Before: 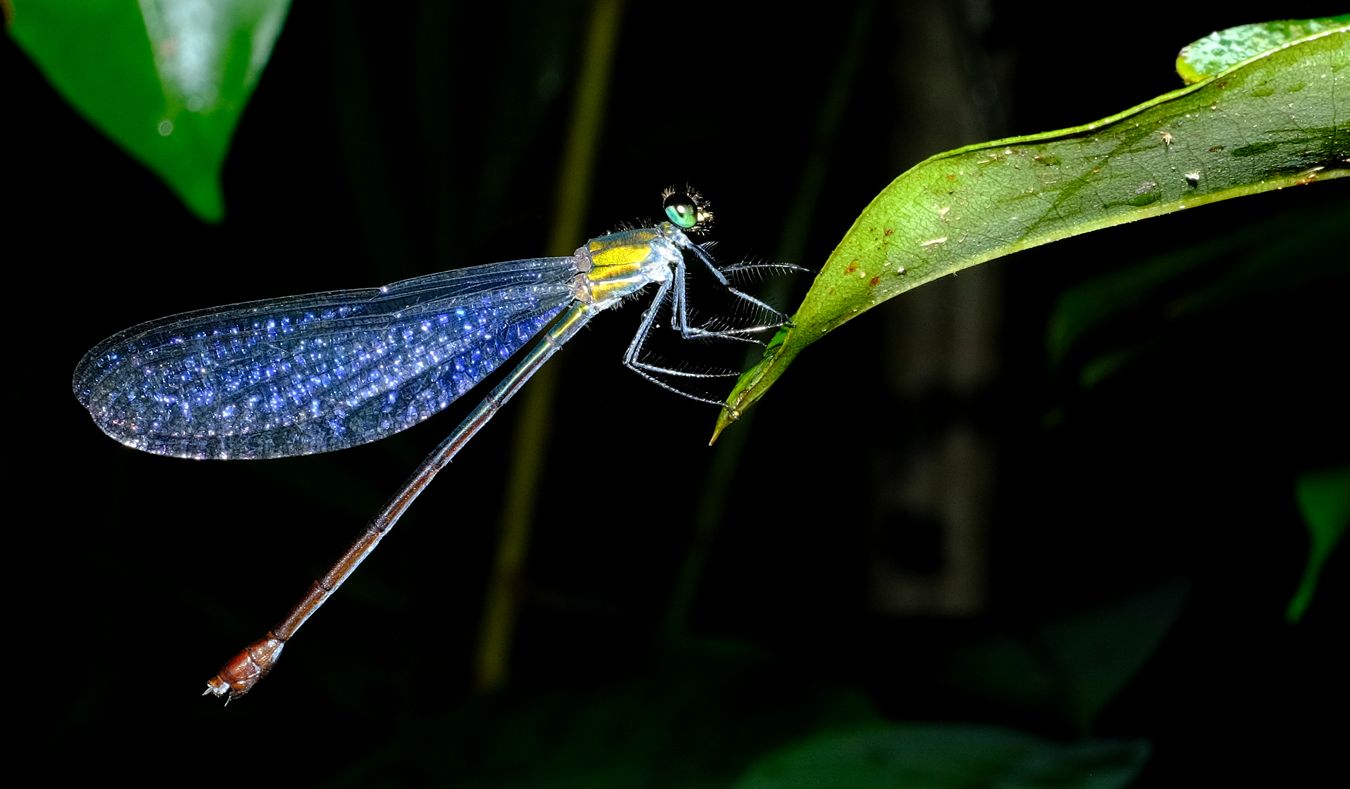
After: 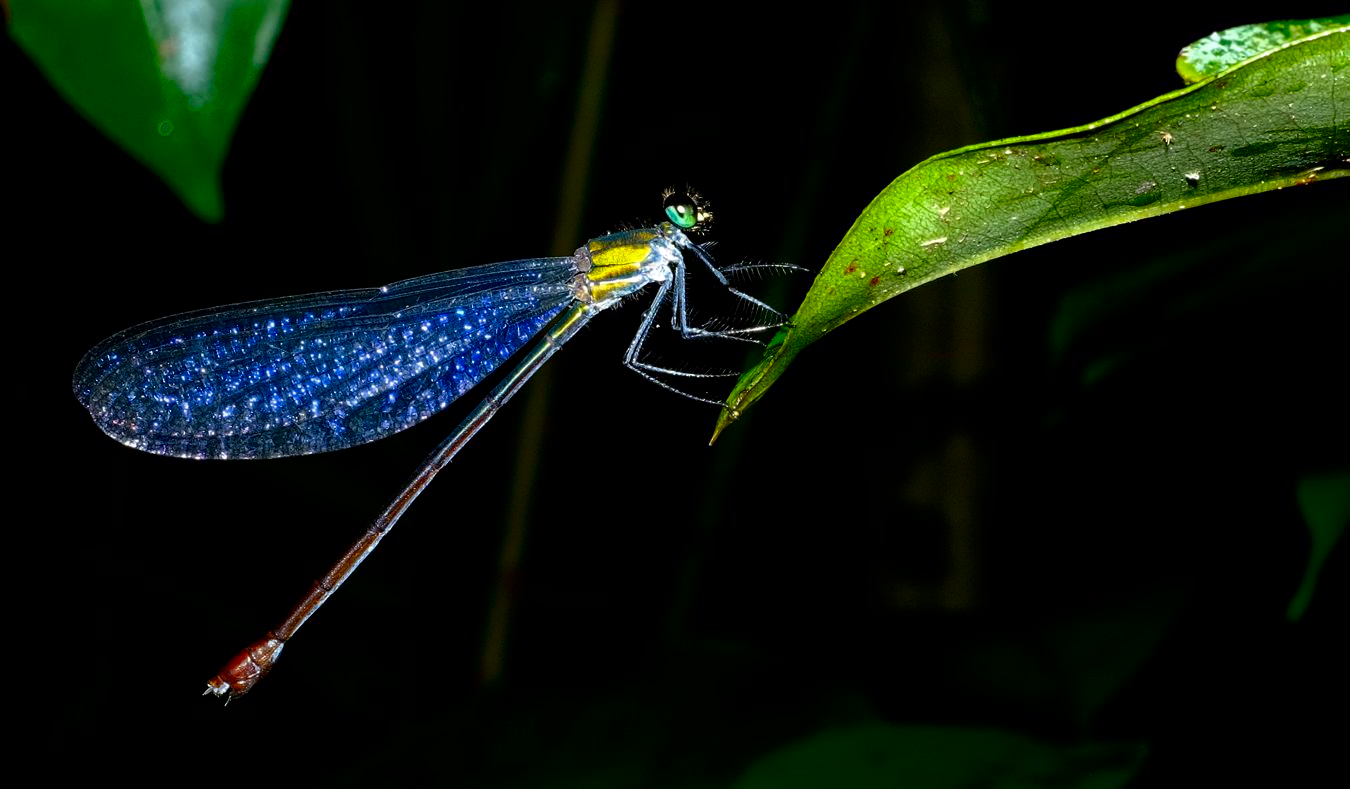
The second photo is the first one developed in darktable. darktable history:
contrast brightness saturation: brightness -0.249, saturation 0.196
haze removal: compatibility mode true, adaptive false
